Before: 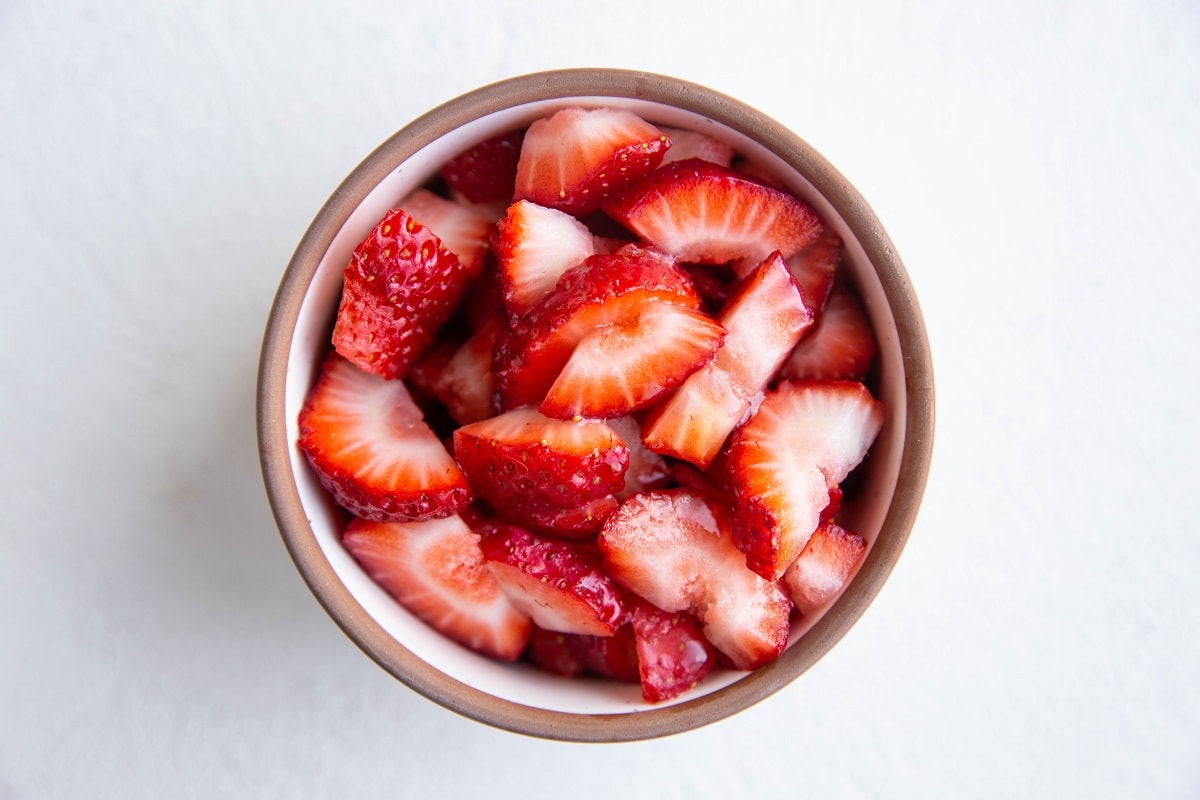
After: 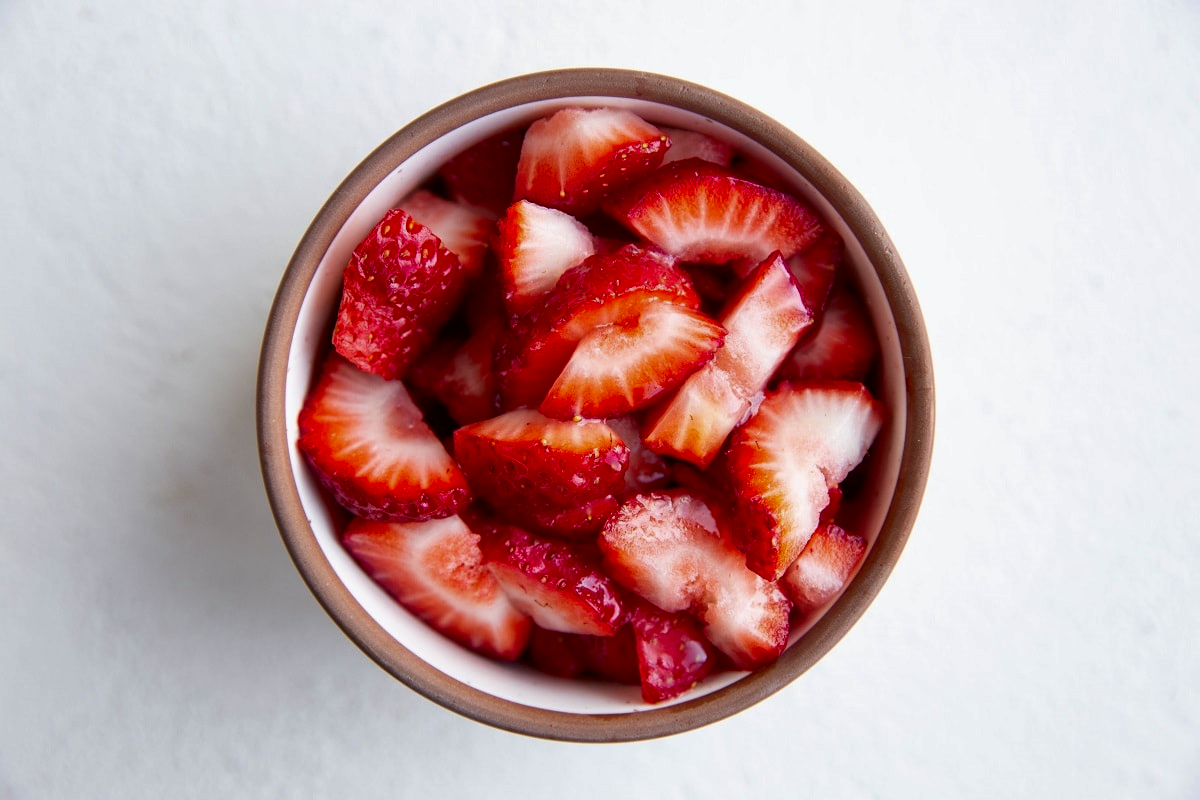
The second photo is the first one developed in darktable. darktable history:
contrast brightness saturation: brightness -0.2, saturation 0.08
color correction: highlights a* -0.137, highlights b* 0.137
